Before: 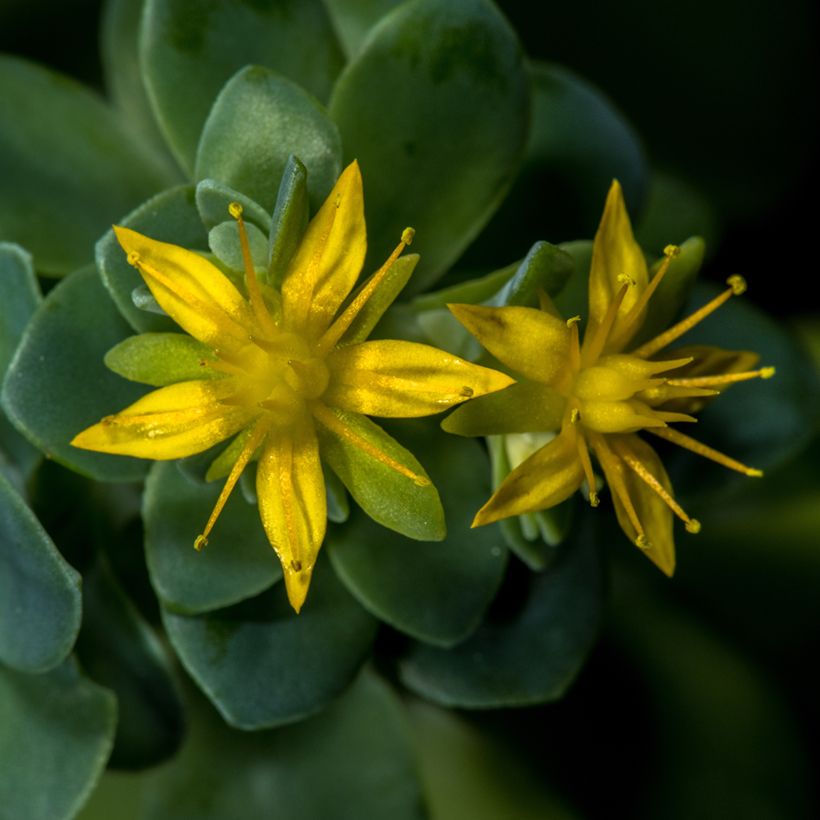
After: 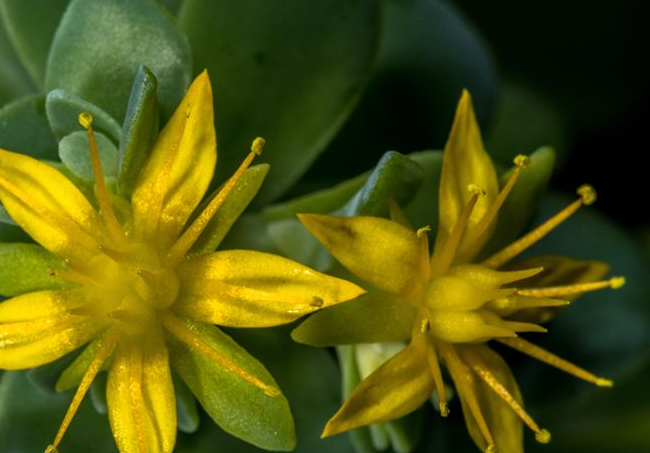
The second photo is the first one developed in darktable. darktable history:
crop: left 18.392%, top 11.093%, right 2.289%, bottom 33.546%
